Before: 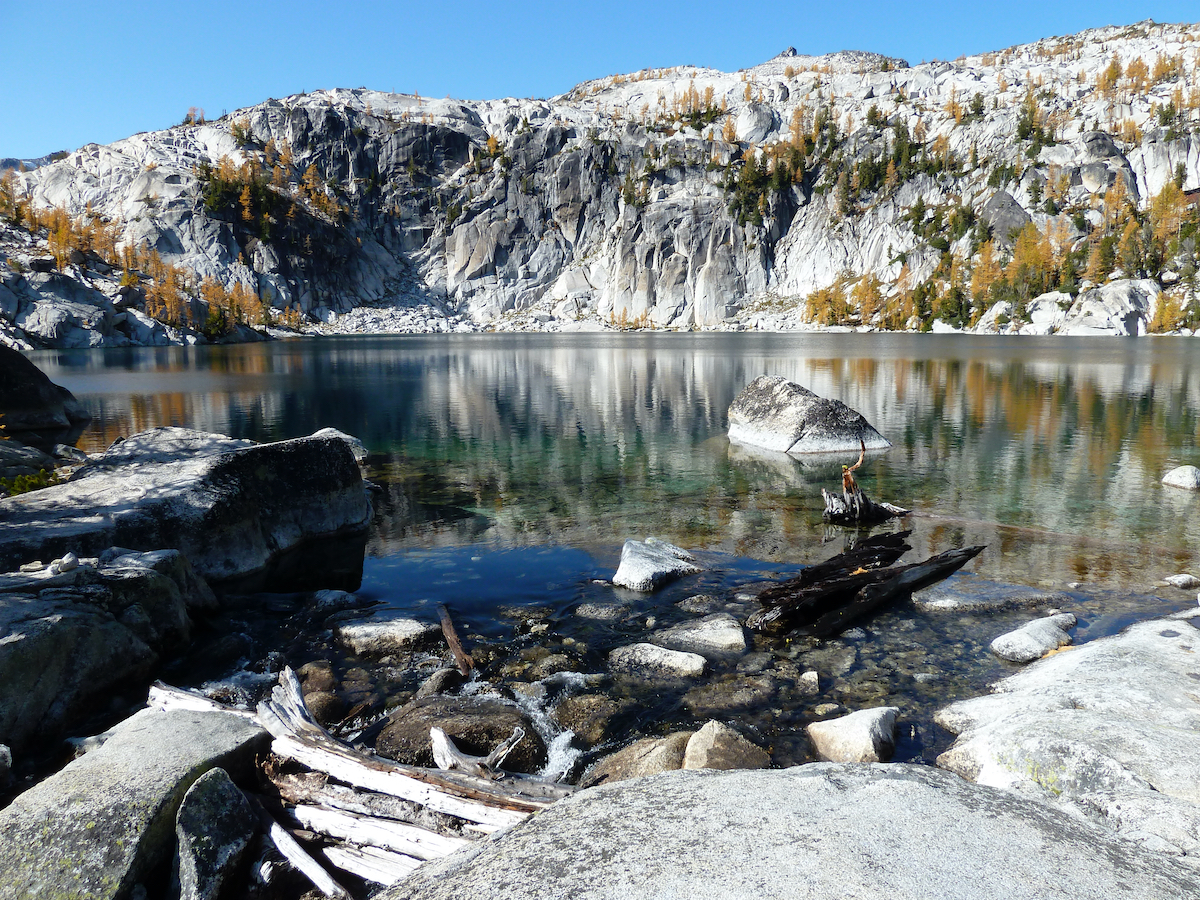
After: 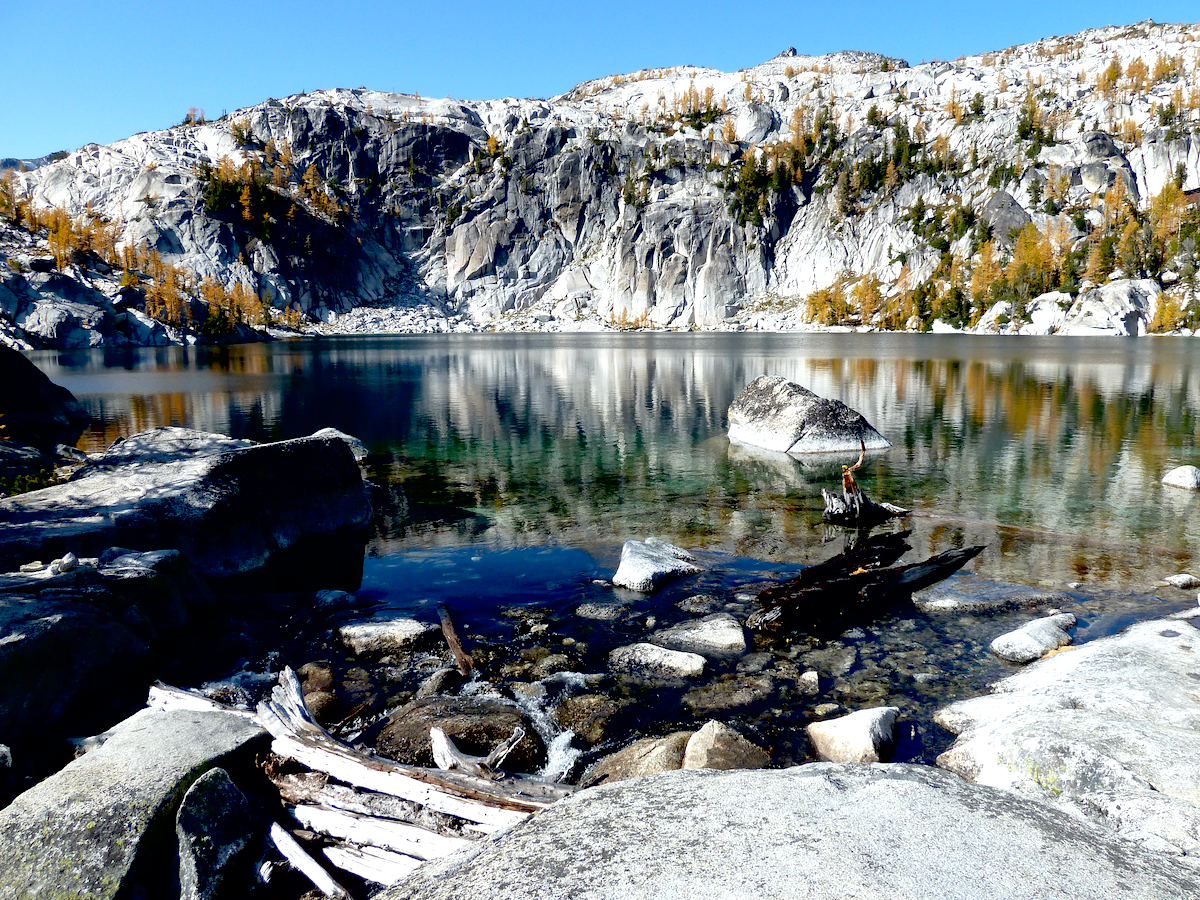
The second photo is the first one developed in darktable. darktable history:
local contrast: mode bilateral grid, contrast 20, coarseness 50, detail 120%, midtone range 0.2
exposure: black level correction 0.025, exposure 0.182 EV, compensate highlight preservation false
